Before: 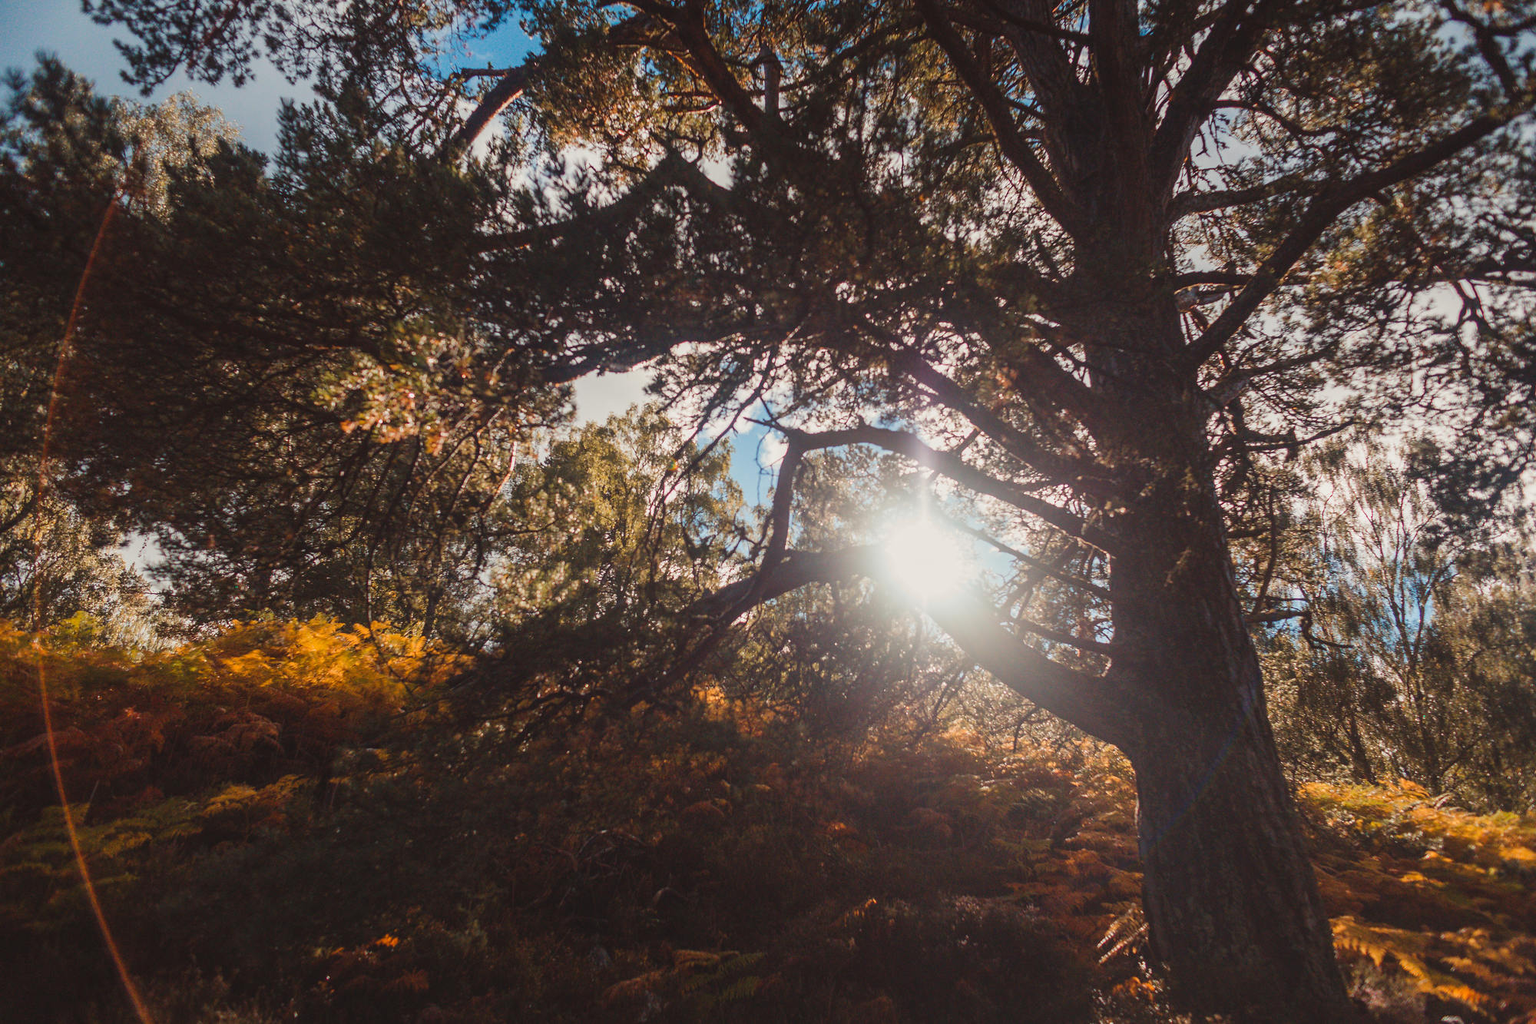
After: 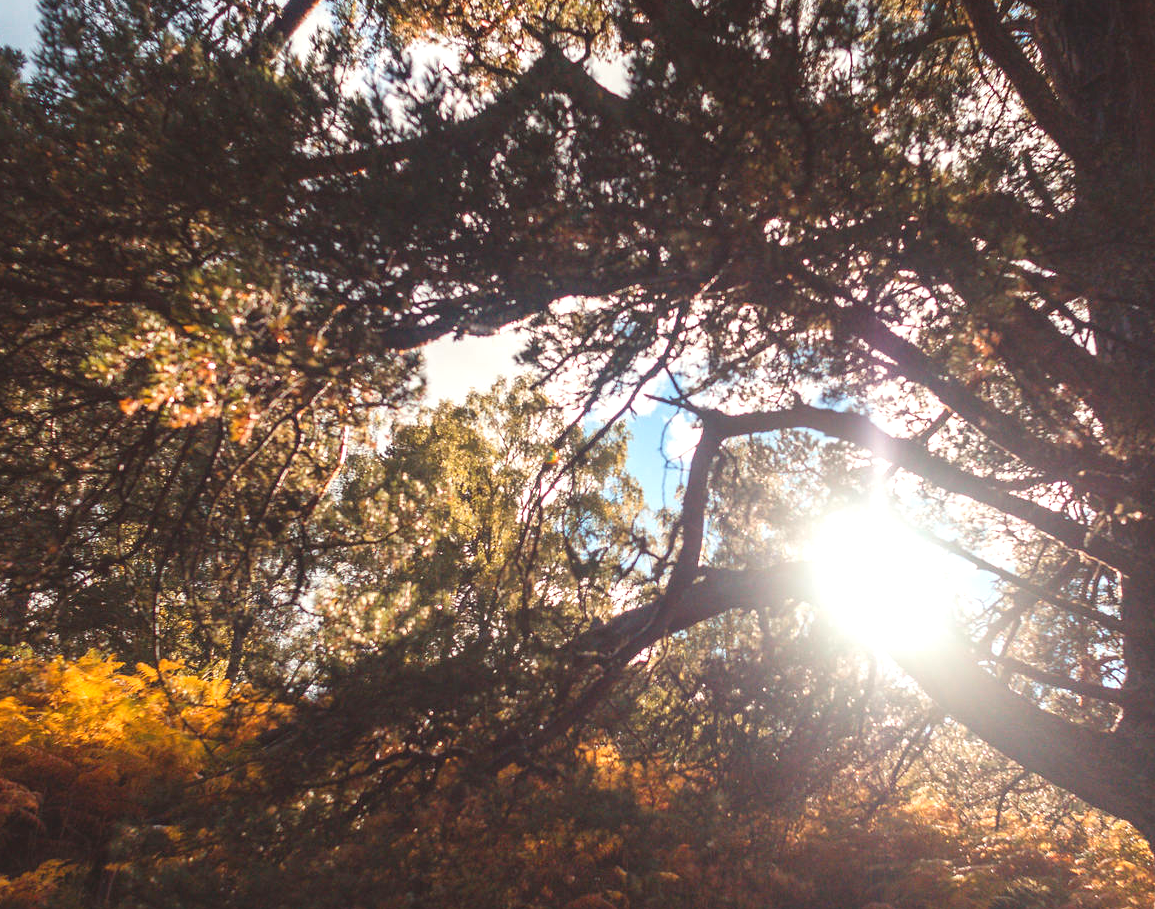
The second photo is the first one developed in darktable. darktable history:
crop: left 16.202%, top 11.208%, right 26.045%, bottom 20.557%
exposure: black level correction 0, exposure 0.7 EV, compensate exposure bias true, compensate highlight preservation false
